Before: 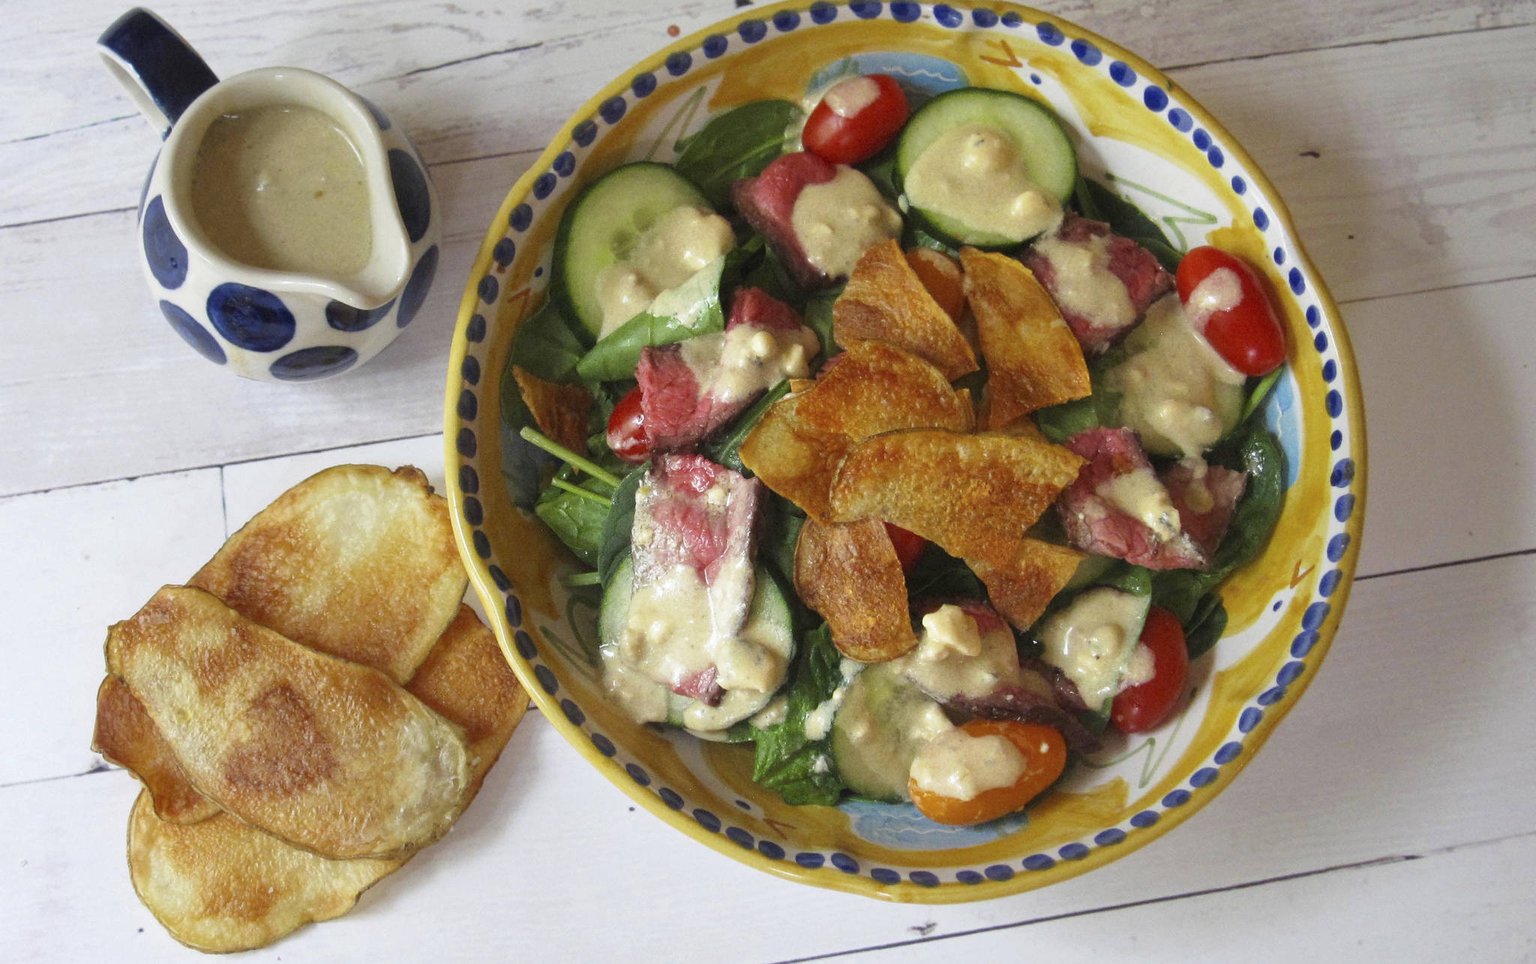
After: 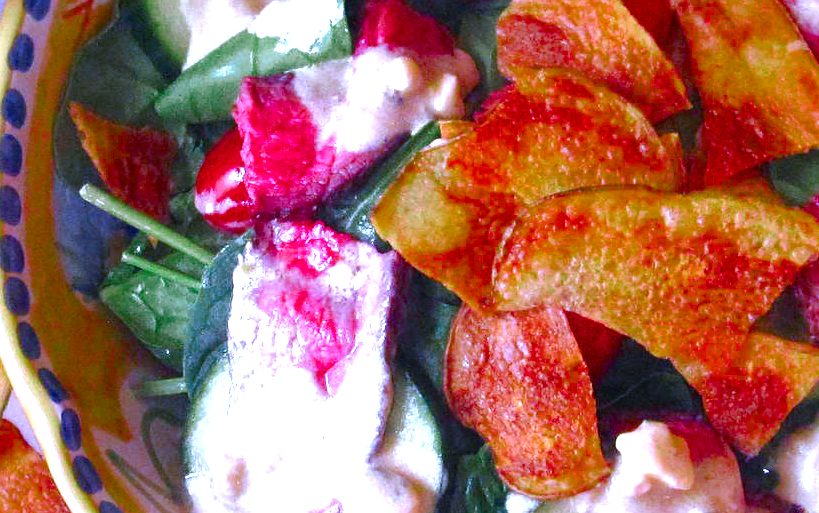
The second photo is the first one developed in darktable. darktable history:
crop: left 30%, top 30%, right 30%, bottom 30%
color balance rgb: linear chroma grading › shadows -2.2%, linear chroma grading › highlights -15%, linear chroma grading › global chroma -10%, linear chroma grading › mid-tones -10%, perceptual saturation grading › global saturation 45%, perceptual saturation grading › highlights -50%, perceptual saturation grading › shadows 30%, perceptual brilliance grading › global brilliance 18%, global vibrance 45%
color zones: curves: ch0 [(0, 0.466) (0.128, 0.466) (0.25, 0.5) (0.375, 0.456) (0.5, 0.5) (0.625, 0.5) (0.737, 0.652) (0.875, 0.5)]; ch1 [(0, 0.603) (0.125, 0.618) (0.261, 0.348) (0.372, 0.353) (0.497, 0.363) (0.611, 0.45) (0.731, 0.427) (0.875, 0.518) (0.998, 0.652)]; ch2 [(0, 0.559) (0.125, 0.451) (0.253, 0.564) (0.37, 0.578) (0.5, 0.466) (0.625, 0.471) (0.731, 0.471) (0.88, 0.485)]
white balance: red 0.98, blue 1.61
